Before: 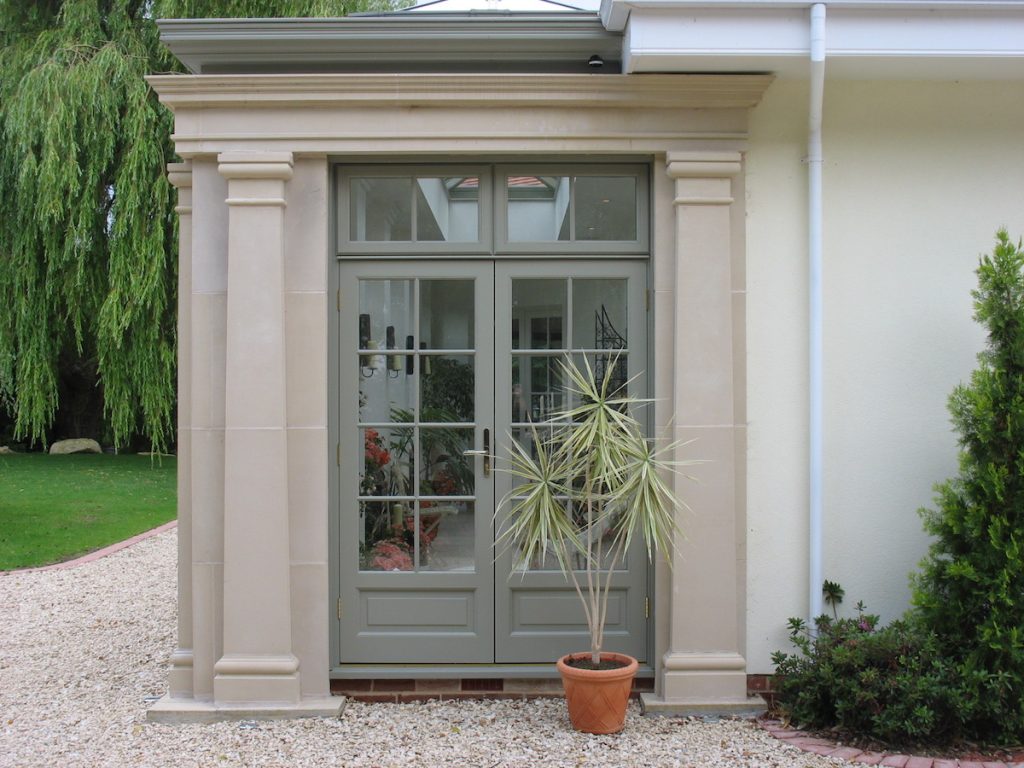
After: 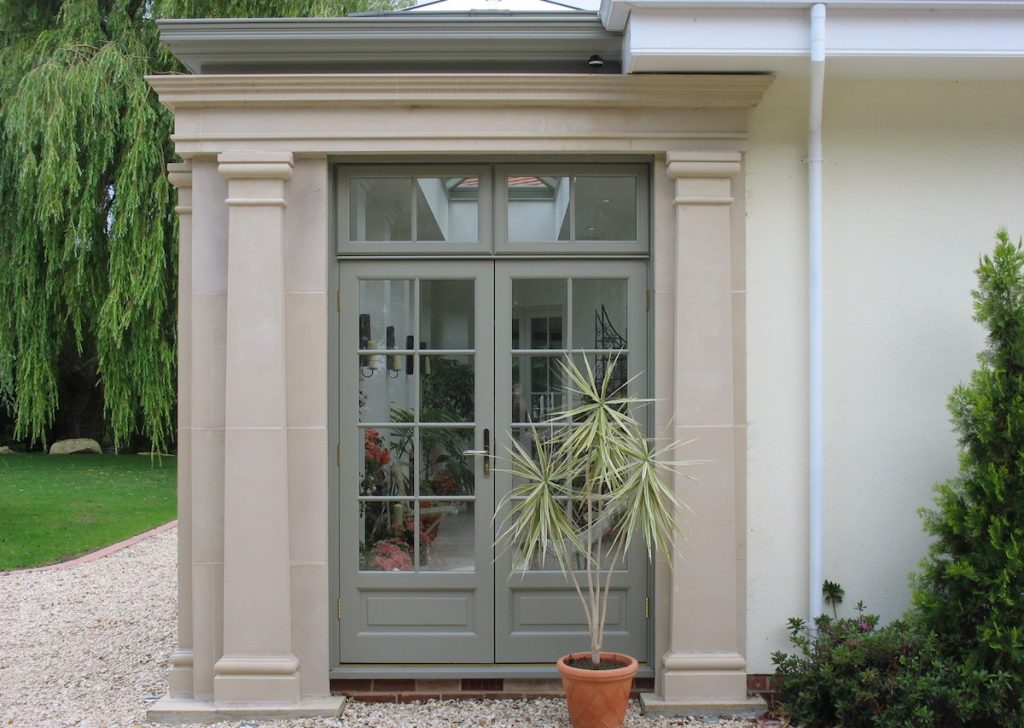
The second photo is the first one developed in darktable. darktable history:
crop and rotate: top 0%, bottom 5.097%
white balance: emerald 1
